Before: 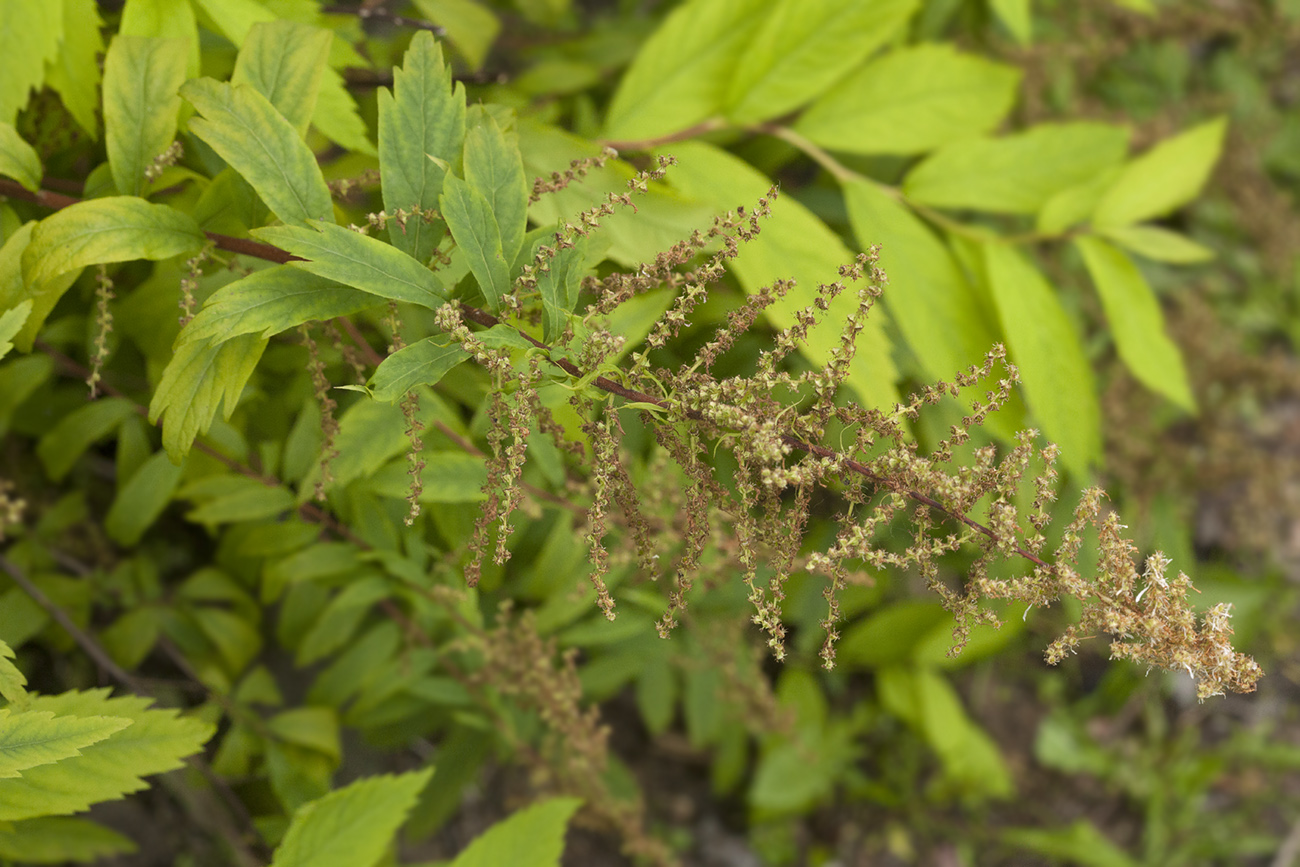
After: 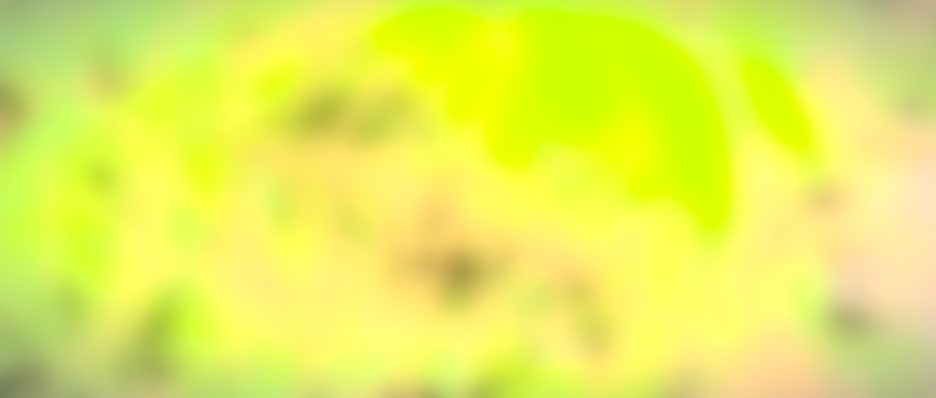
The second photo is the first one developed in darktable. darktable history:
crop and rotate: left 27.938%, top 27.046%, bottom 27.046%
tone equalizer: -8 EV -1.08 EV, -7 EV -1.01 EV, -6 EV -0.867 EV, -5 EV -0.578 EV, -3 EV 0.578 EV, -2 EV 0.867 EV, -1 EV 1.01 EV, +0 EV 1.08 EV, edges refinement/feathering 500, mask exposure compensation -1.57 EV, preserve details no
vignetting: fall-off start 87%, automatic ratio true
base curve: curves: ch0 [(0, 0) (0.283, 0.295) (1, 1)], preserve colors none
color correction: saturation 0.85
lowpass: radius 16, unbound 0
exposure: black level correction 0, exposure 2.138 EV, compensate exposure bias true, compensate highlight preservation false
